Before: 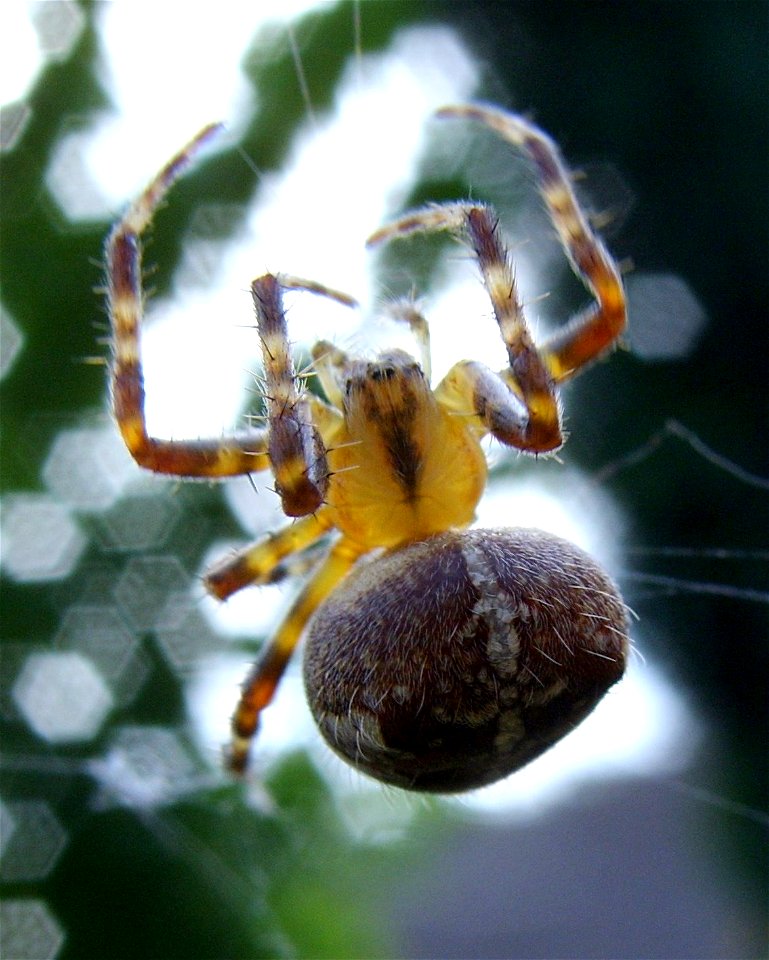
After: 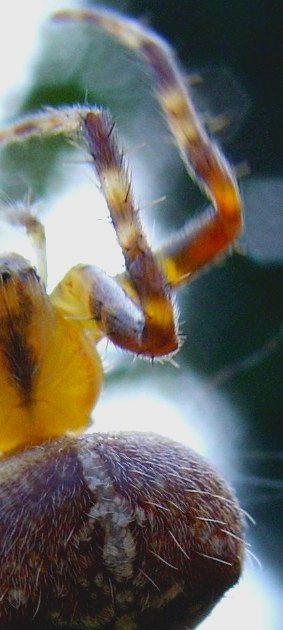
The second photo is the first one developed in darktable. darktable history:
crop and rotate: left 49.936%, top 10.094%, right 13.136%, bottom 24.256%
lowpass: radius 0.1, contrast 0.85, saturation 1.1, unbound 0
